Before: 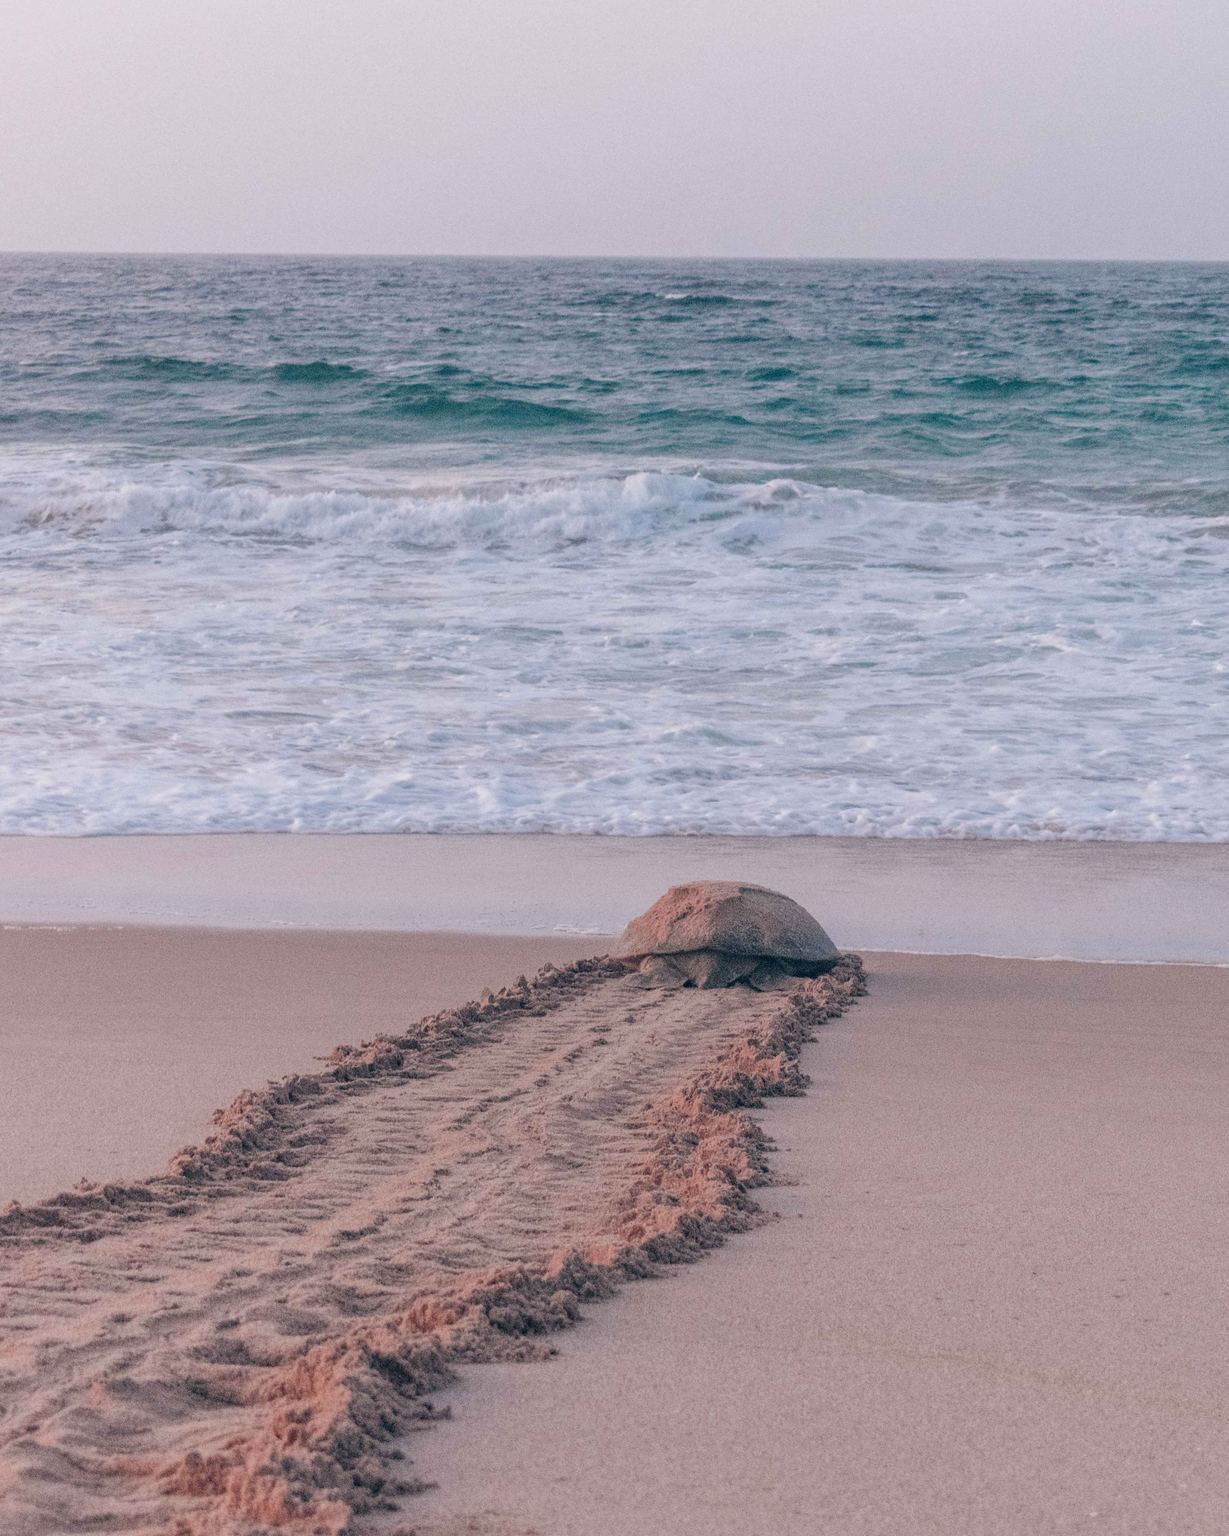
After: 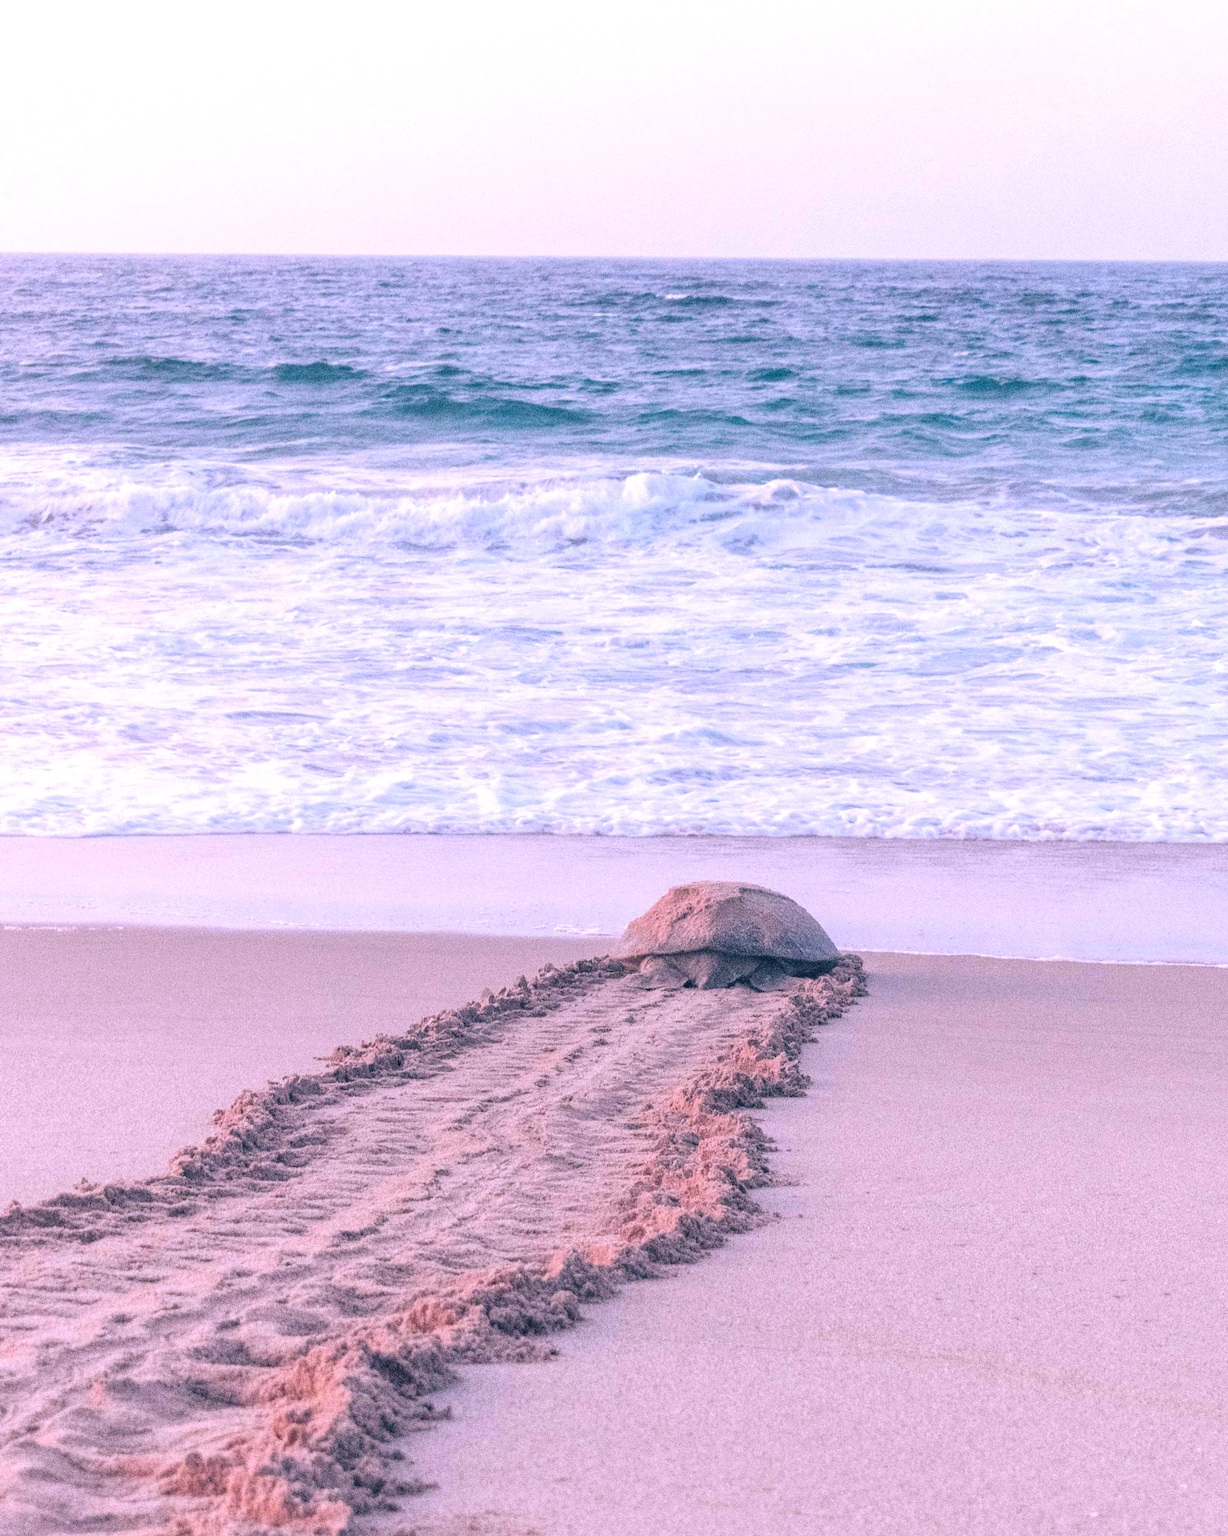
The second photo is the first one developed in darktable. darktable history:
exposure: exposure 0.74 EV, compensate highlight preservation false
white balance: red 1.042, blue 1.17
